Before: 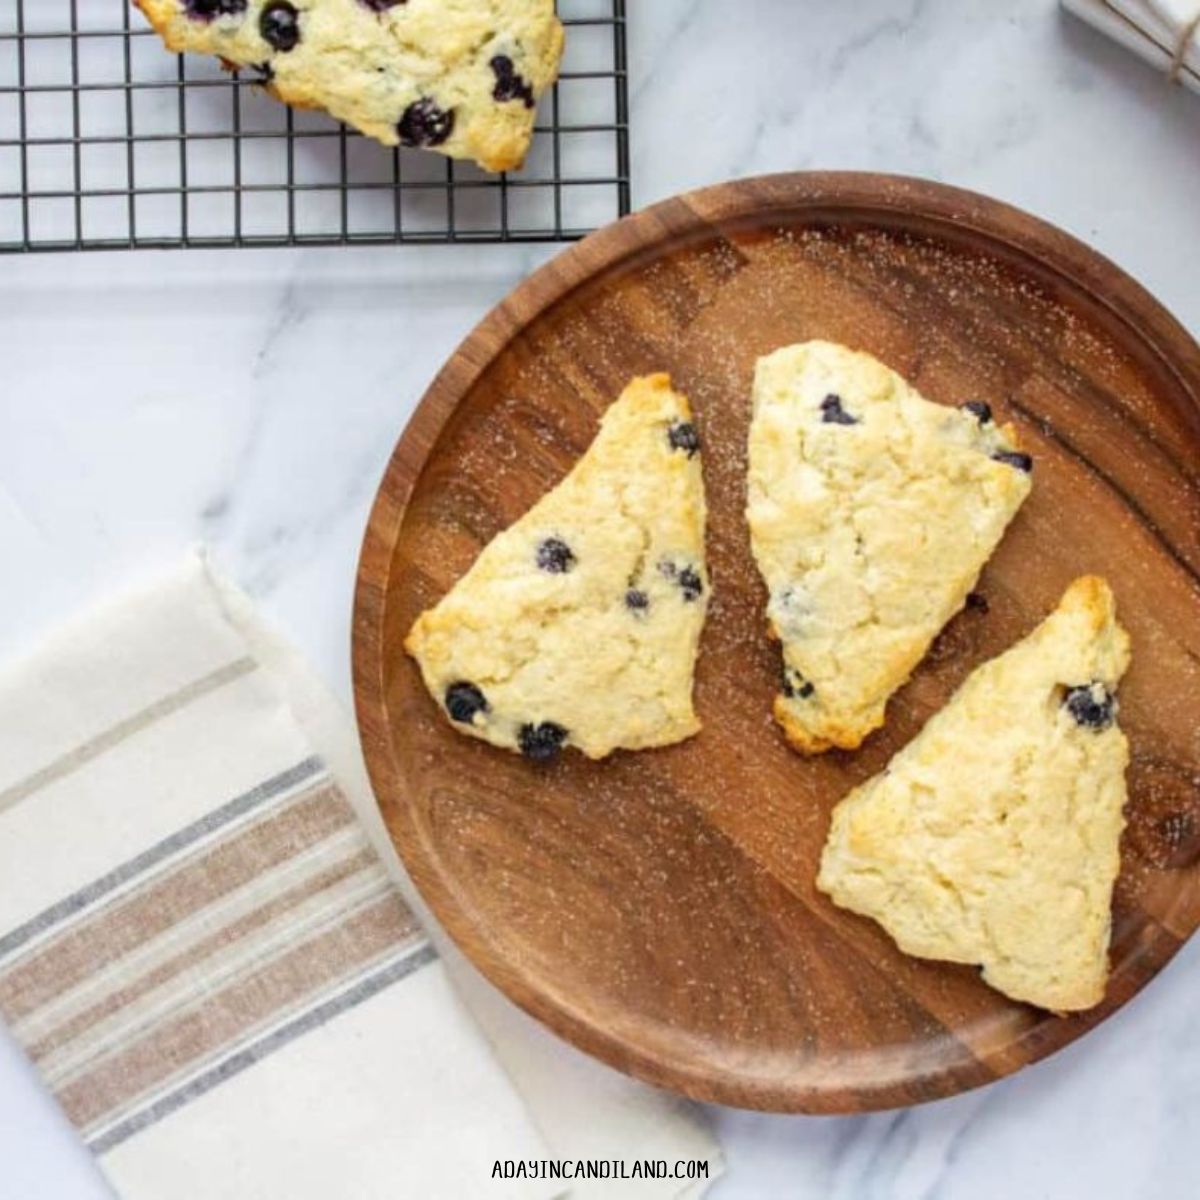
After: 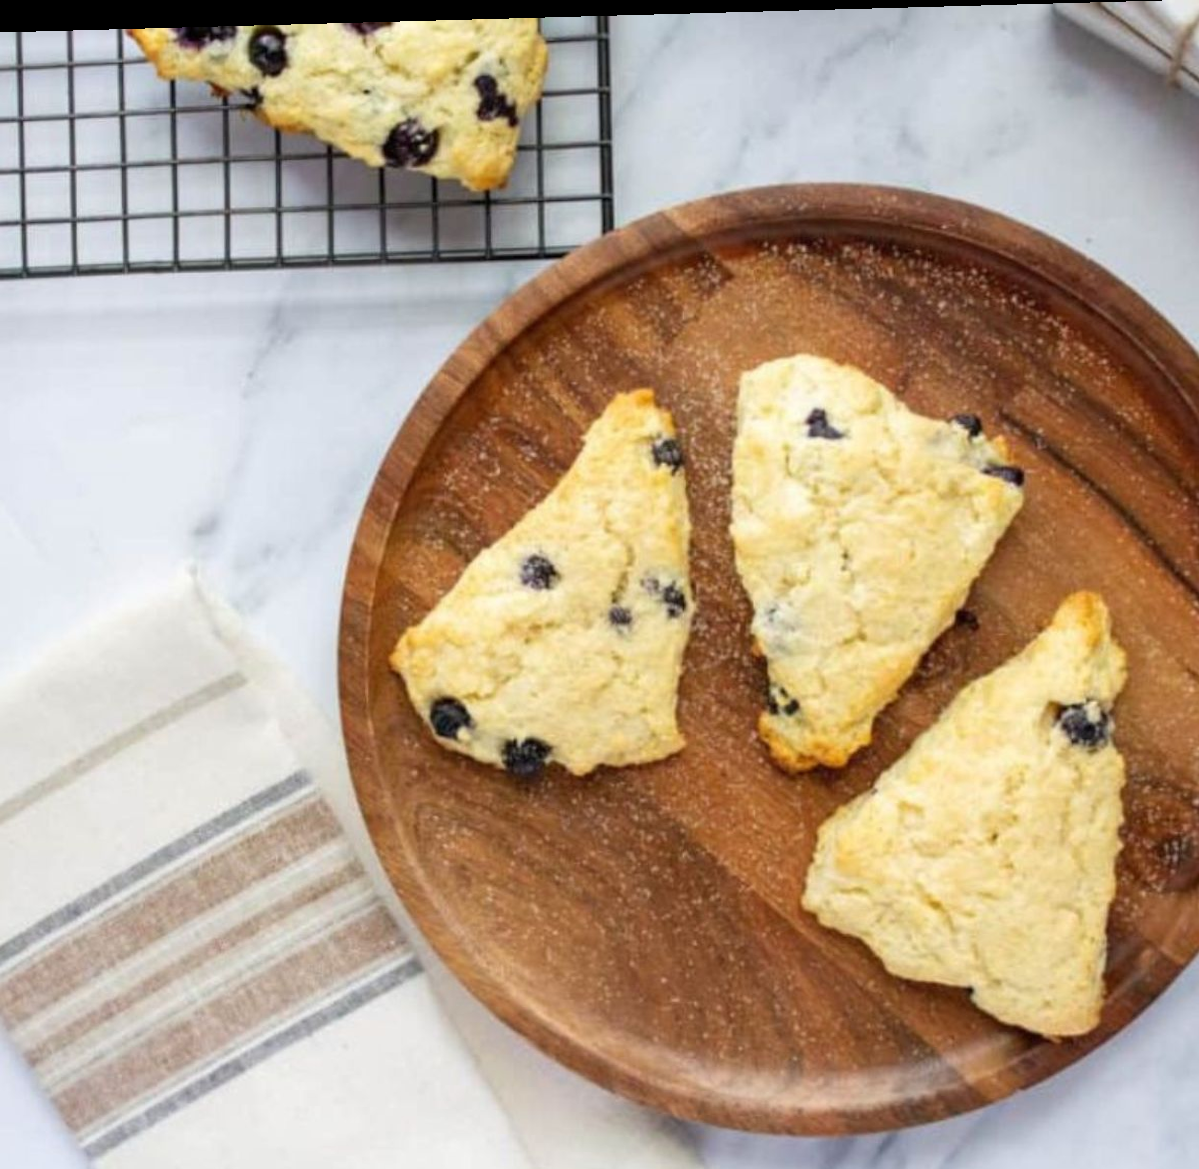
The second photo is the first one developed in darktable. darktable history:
crop and rotate: top 0%, bottom 5.097%
rotate and perspective: lens shift (horizontal) -0.055, automatic cropping off
